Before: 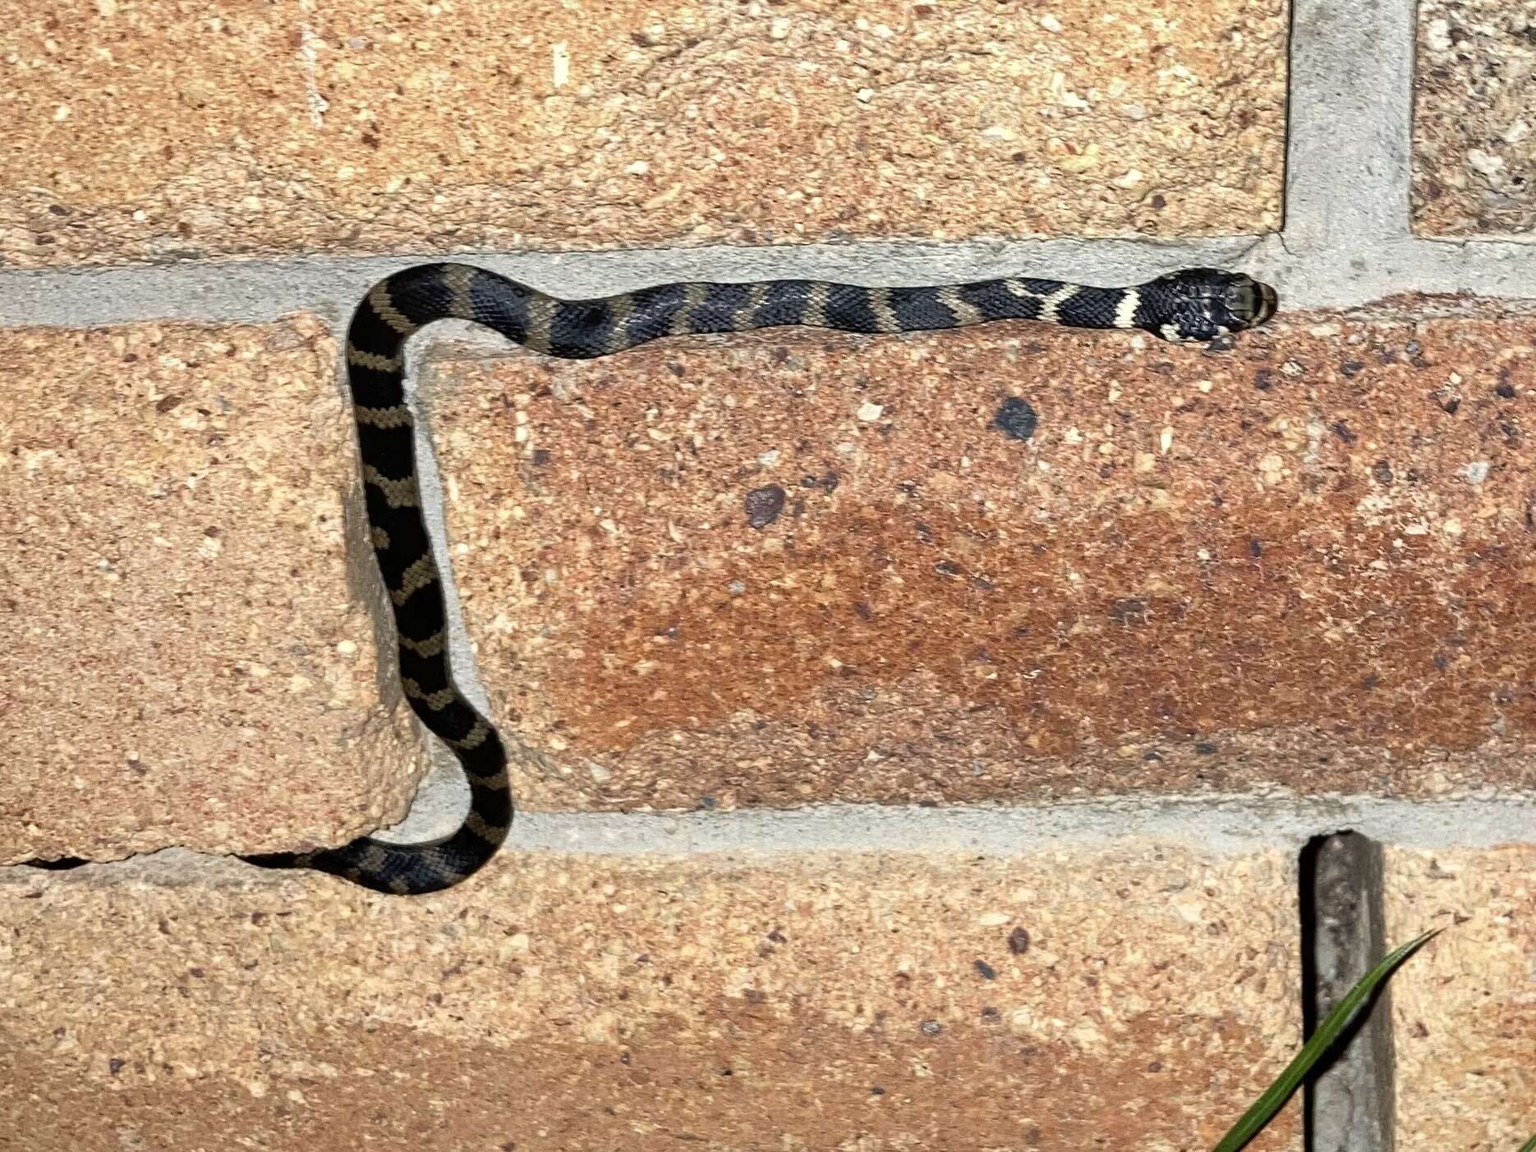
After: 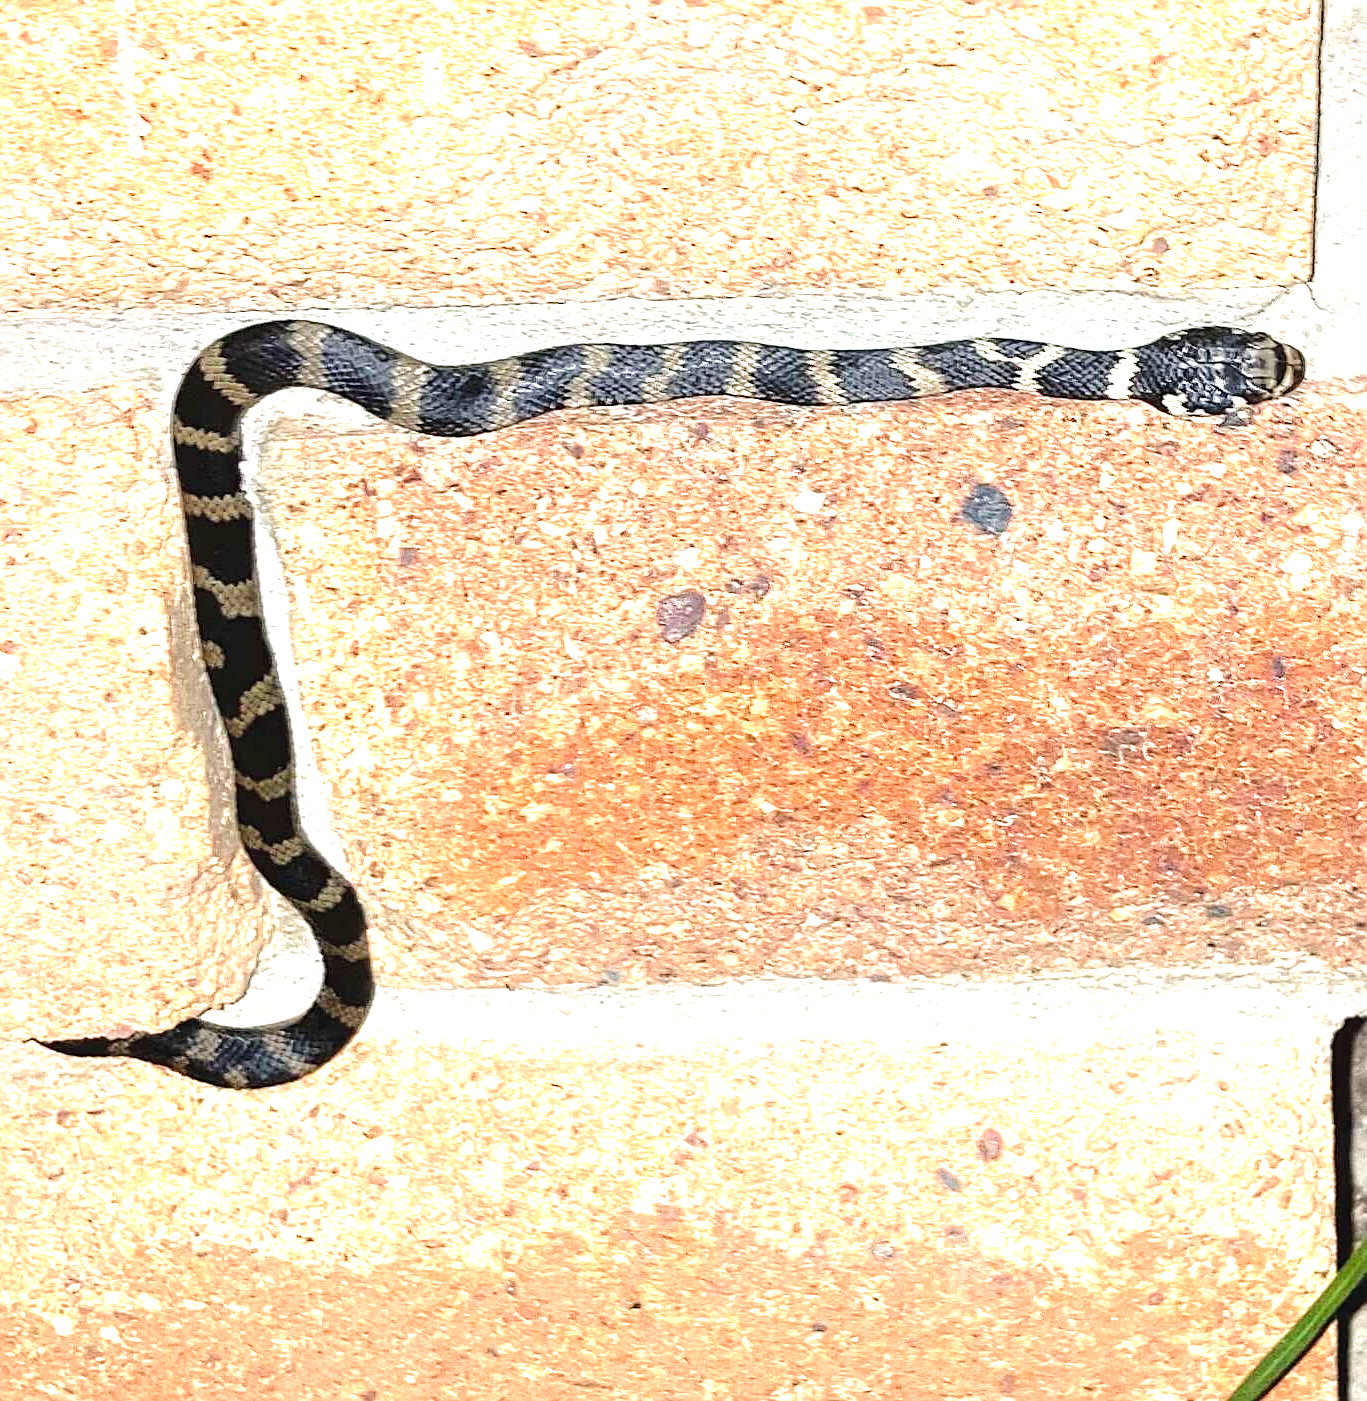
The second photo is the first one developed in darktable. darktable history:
shadows and highlights: shadows -68.47, highlights 33.45, soften with gaussian
sharpen: on, module defaults
crop: left 13.399%, right 13.472%
exposure: black level correction -0.002, exposure 1.329 EV, compensate exposure bias true, compensate highlight preservation false
